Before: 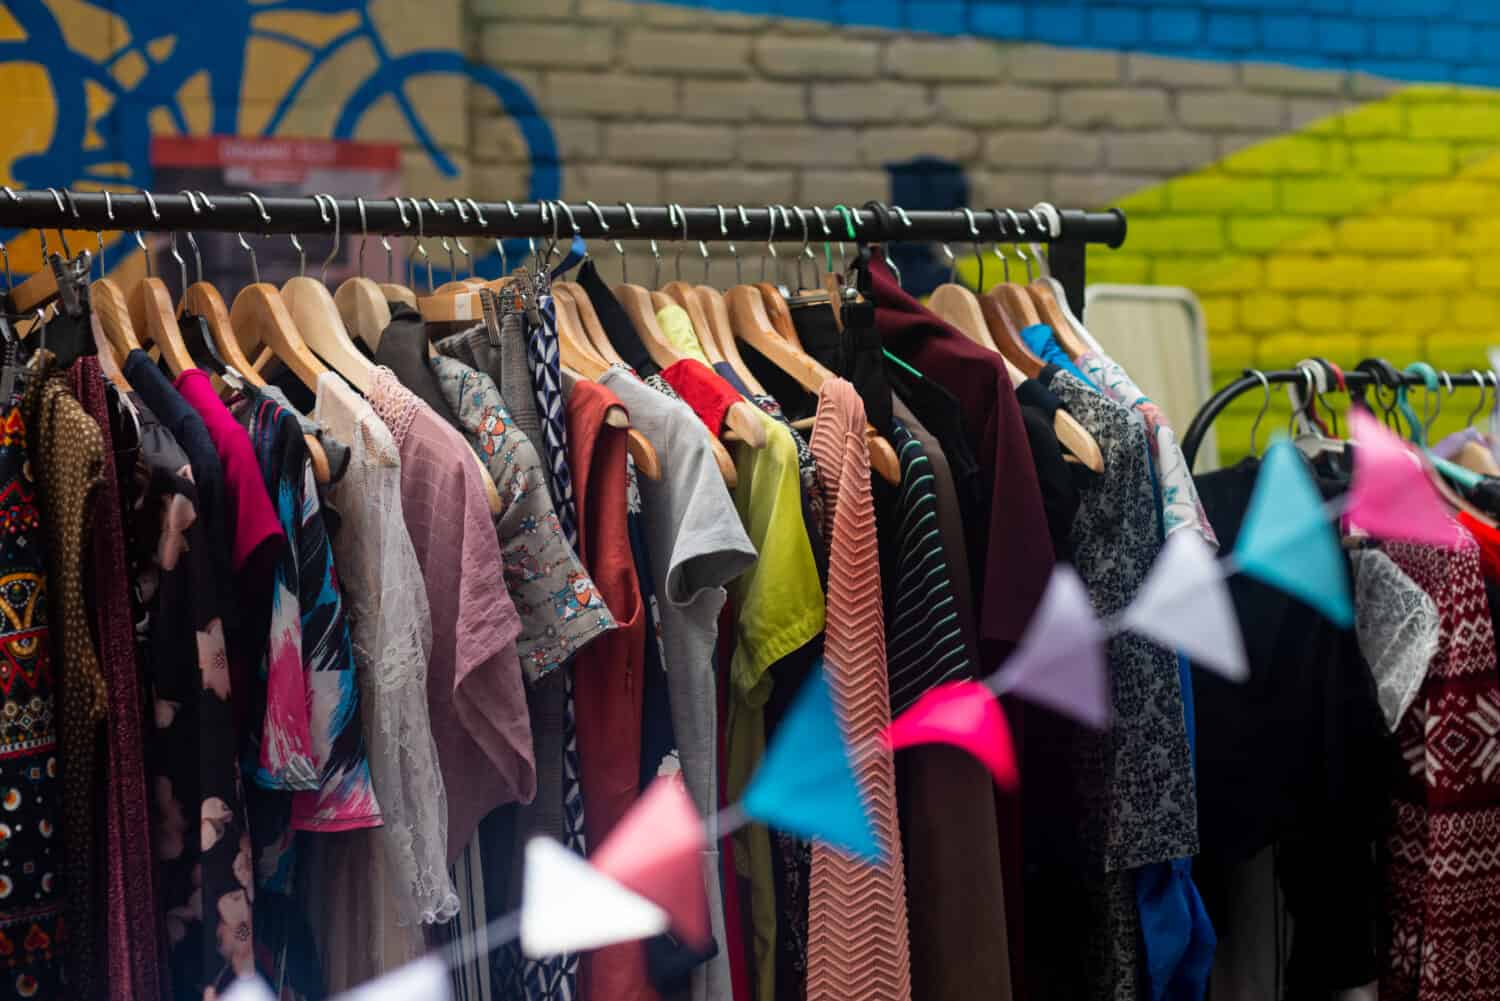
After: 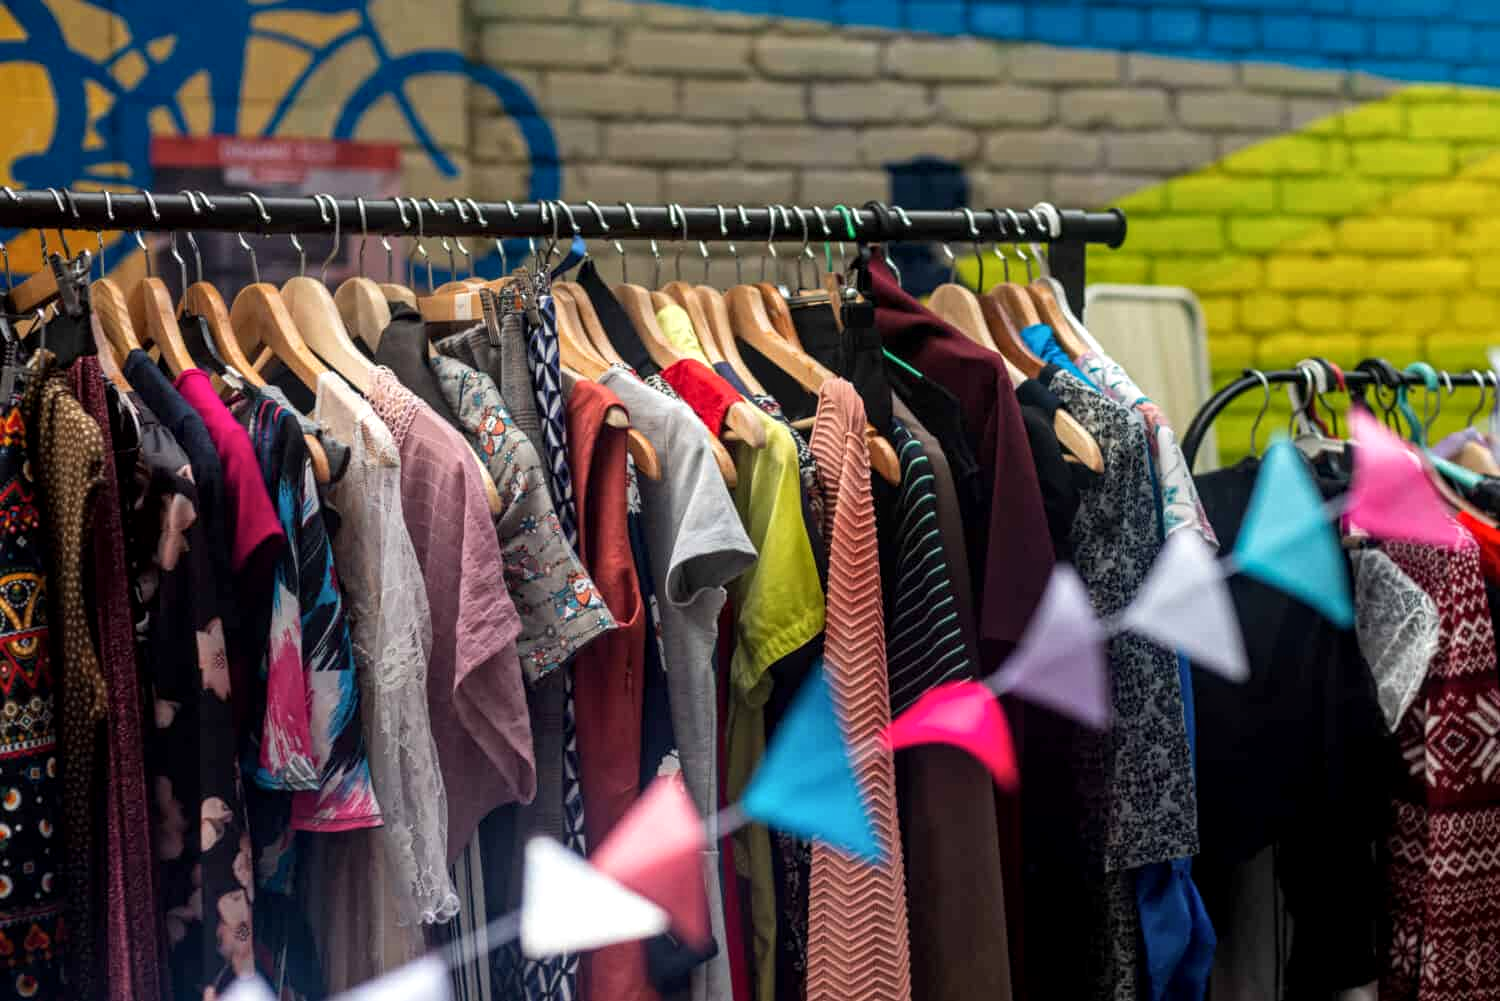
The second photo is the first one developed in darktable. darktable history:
local contrast: detail 130%
exposure: exposure 0.202 EV, compensate exposure bias true, compensate highlight preservation false
